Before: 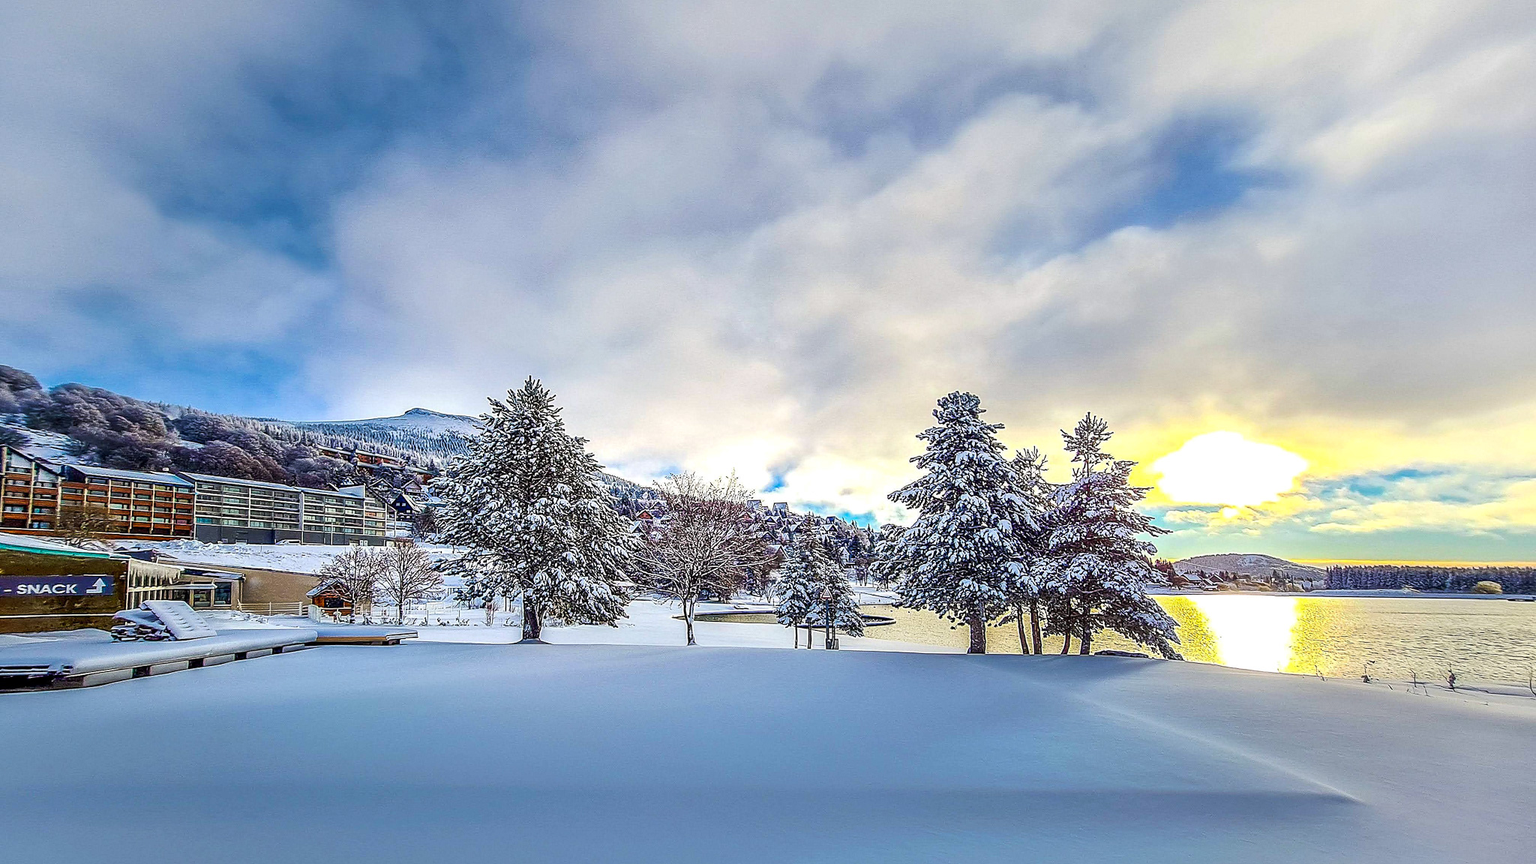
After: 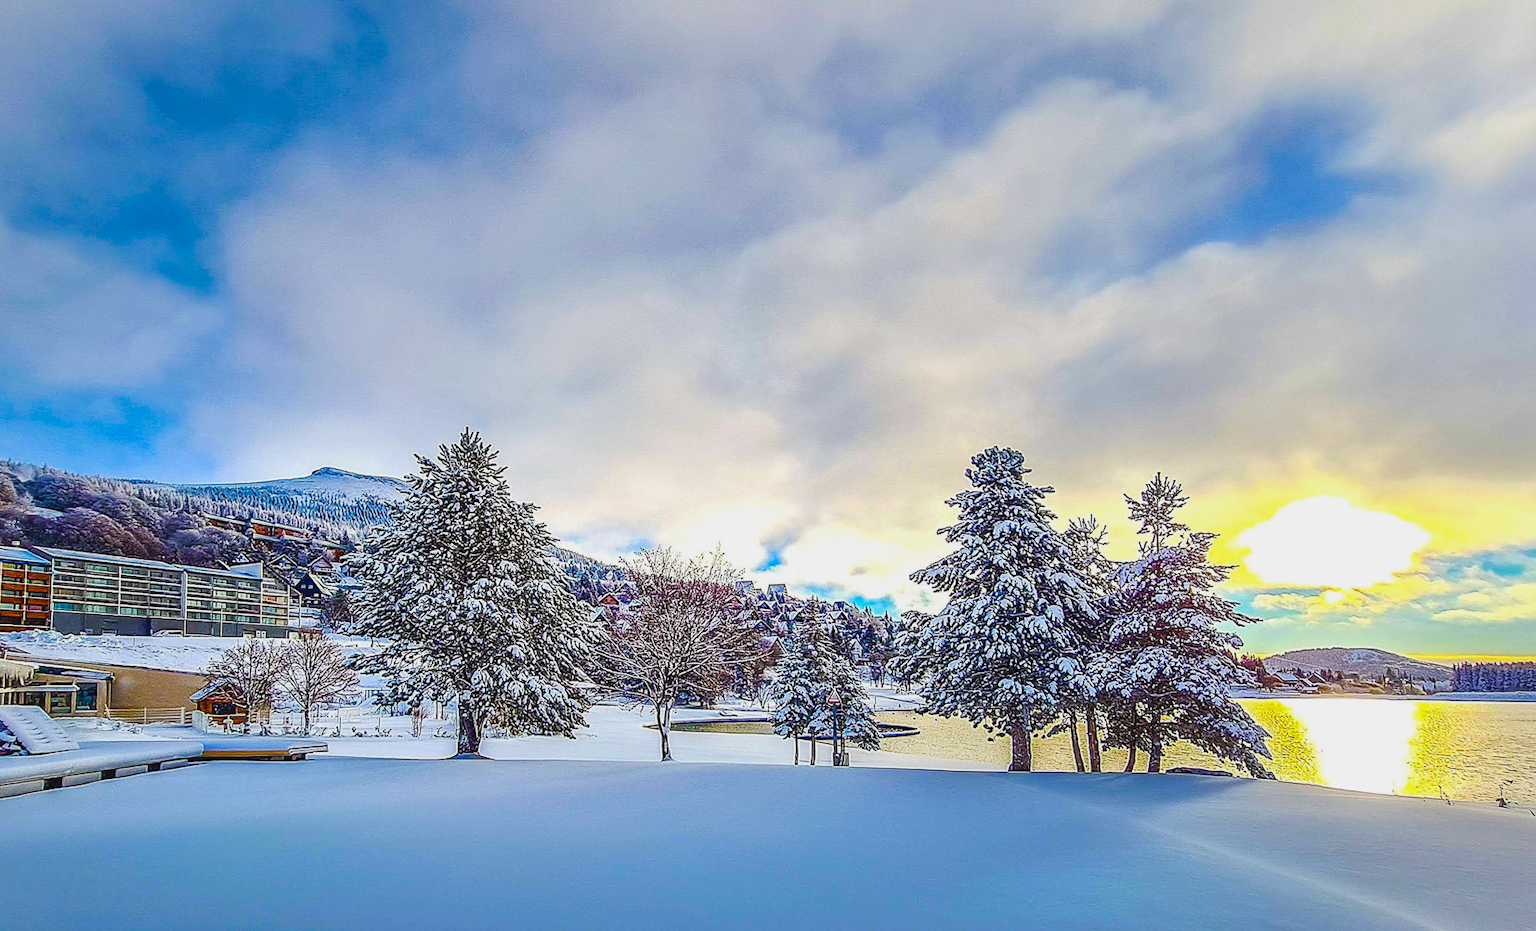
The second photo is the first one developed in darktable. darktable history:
color balance rgb: perceptual saturation grading › global saturation 27.204%, perceptual saturation grading › highlights -28.508%, perceptual saturation grading › mid-tones 15.215%, perceptual saturation grading › shadows 33.871%, global vibrance 20%
contrast brightness saturation: contrast -0.117
crop: left 9.98%, top 3.612%, right 9.257%, bottom 9.236%
